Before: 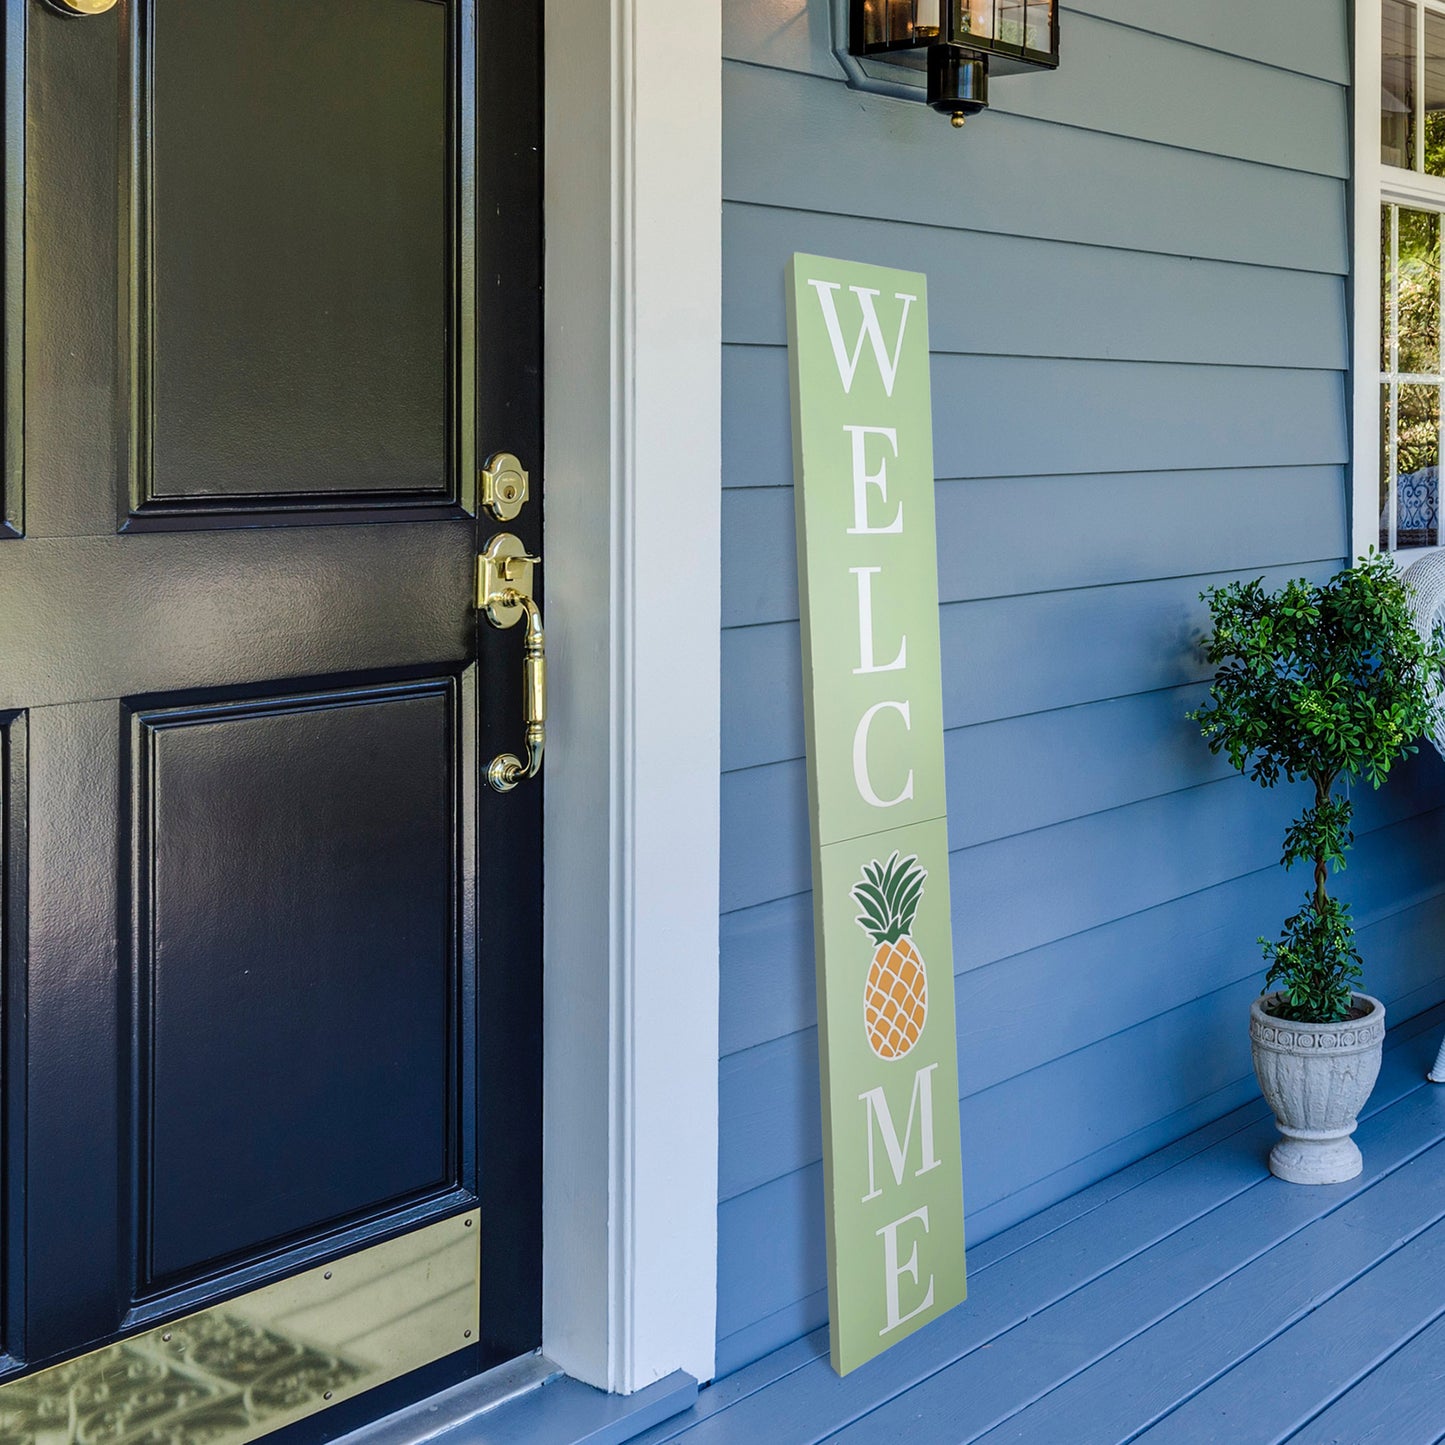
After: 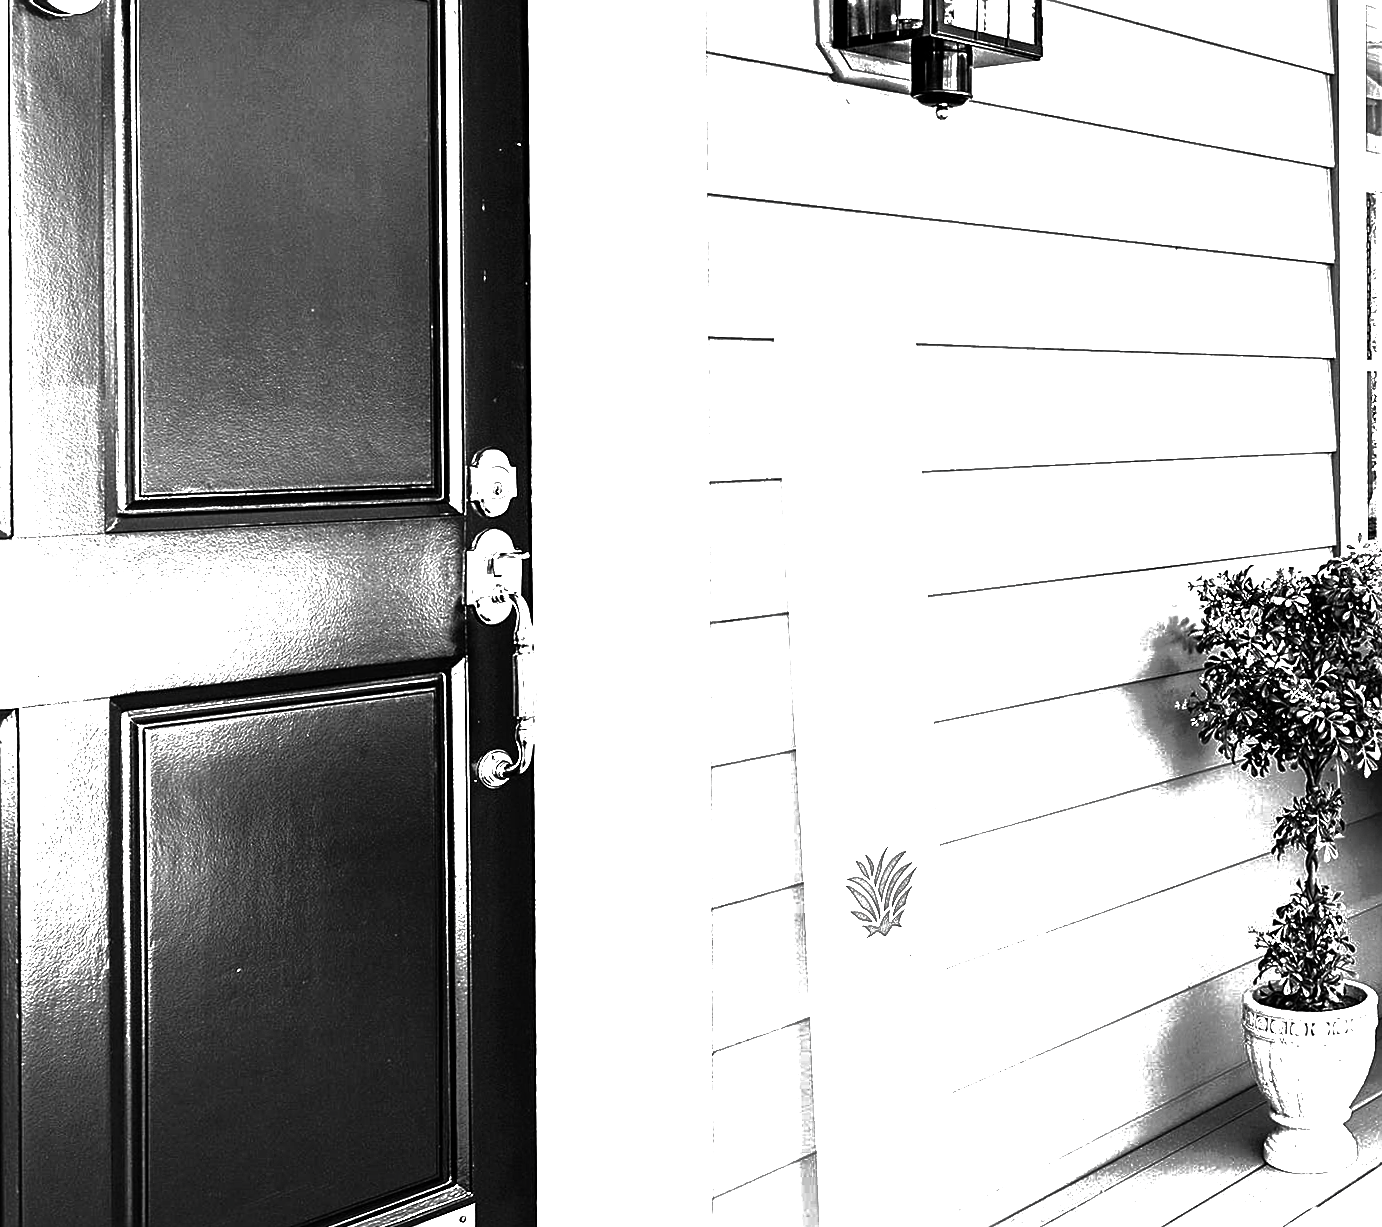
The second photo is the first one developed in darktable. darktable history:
crop and rotate: angle 0.523°, left 0.249%, right 3.241%, bottom 14.285%
exposure: exposure 3.046 EV, compensate highlight preservation false
color balance rgb: highlights gain › chroma 5.456%, highlights gain › hue 194.98°, perceptual saturation grading › global saturation 20%, perceptual saturation grading › highlights -25.864%, perceptual saturation grading › shadows 23.987%
shadows and highlights: on, module defaults
tone equalizer: -7 EV 0.204 EV, -6 EV 0.151 EV, -5 EV 0.106 EV, -4 EV 0.079 EV, -2 EV -0.041 EV, -1 EV -0.062 EV, +0 EV -0.057 EV
contrast brightness saturation: contrast 0.015, brightness -0.982, saturation -0.998
sharpen: on, module defaults
